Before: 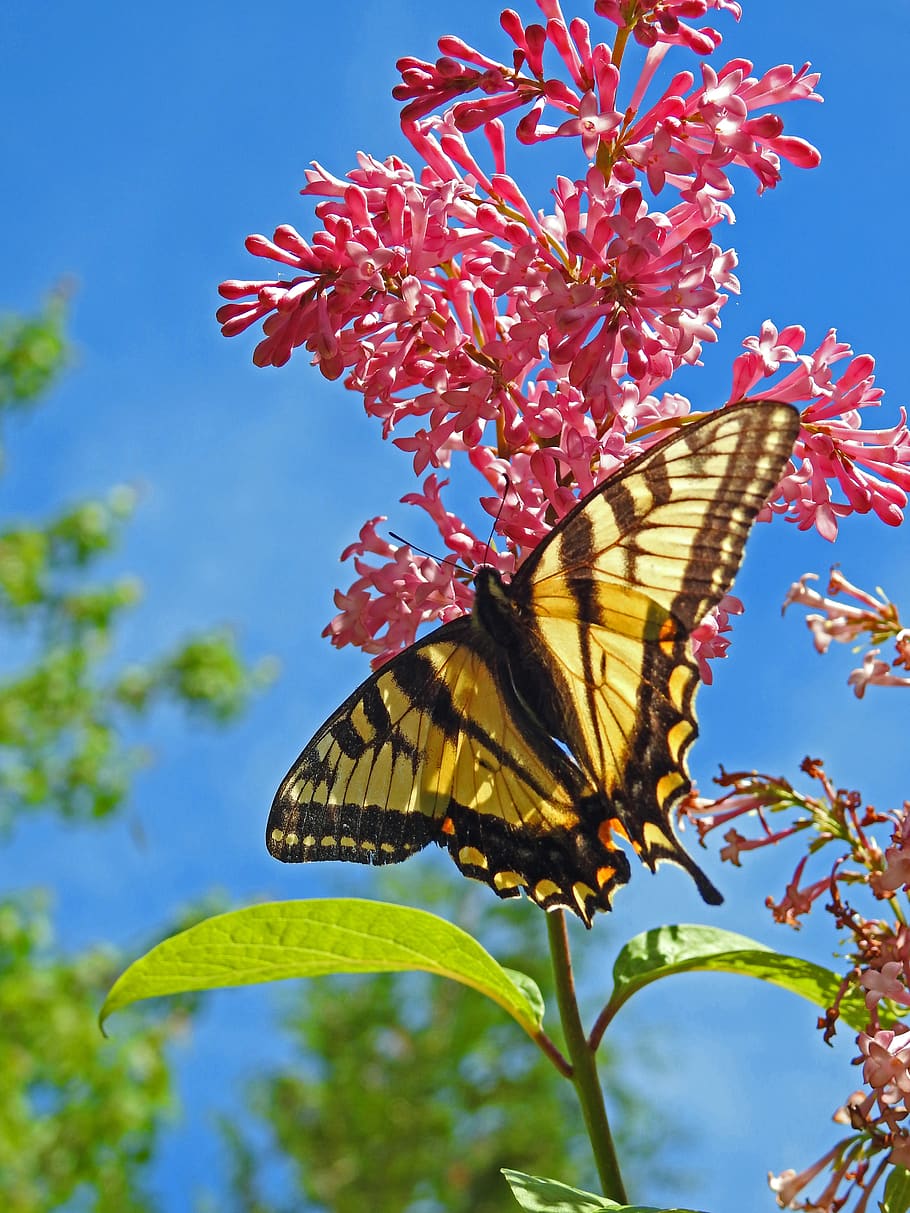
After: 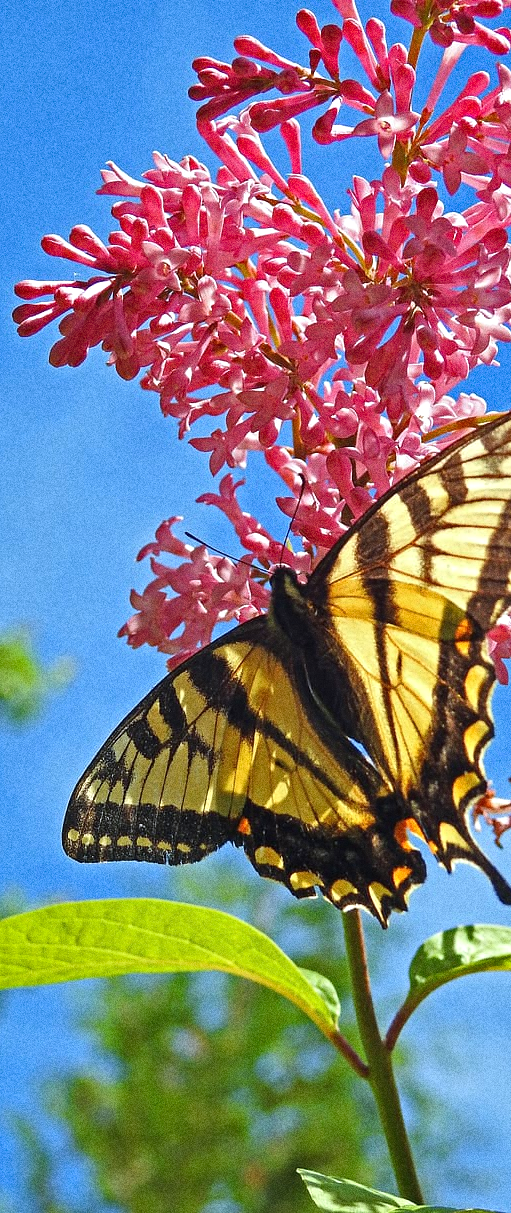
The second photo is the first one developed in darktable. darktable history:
crop and rotate: left 22.516%, right 21.234%
exposure: exposure 0.236 EV, compensate highlight preservation false
white balance: red 0.98, blue 1.034
shadows and highlights: soften with gaussian
grain: coarseness 0.09 ISO, strength 40%
